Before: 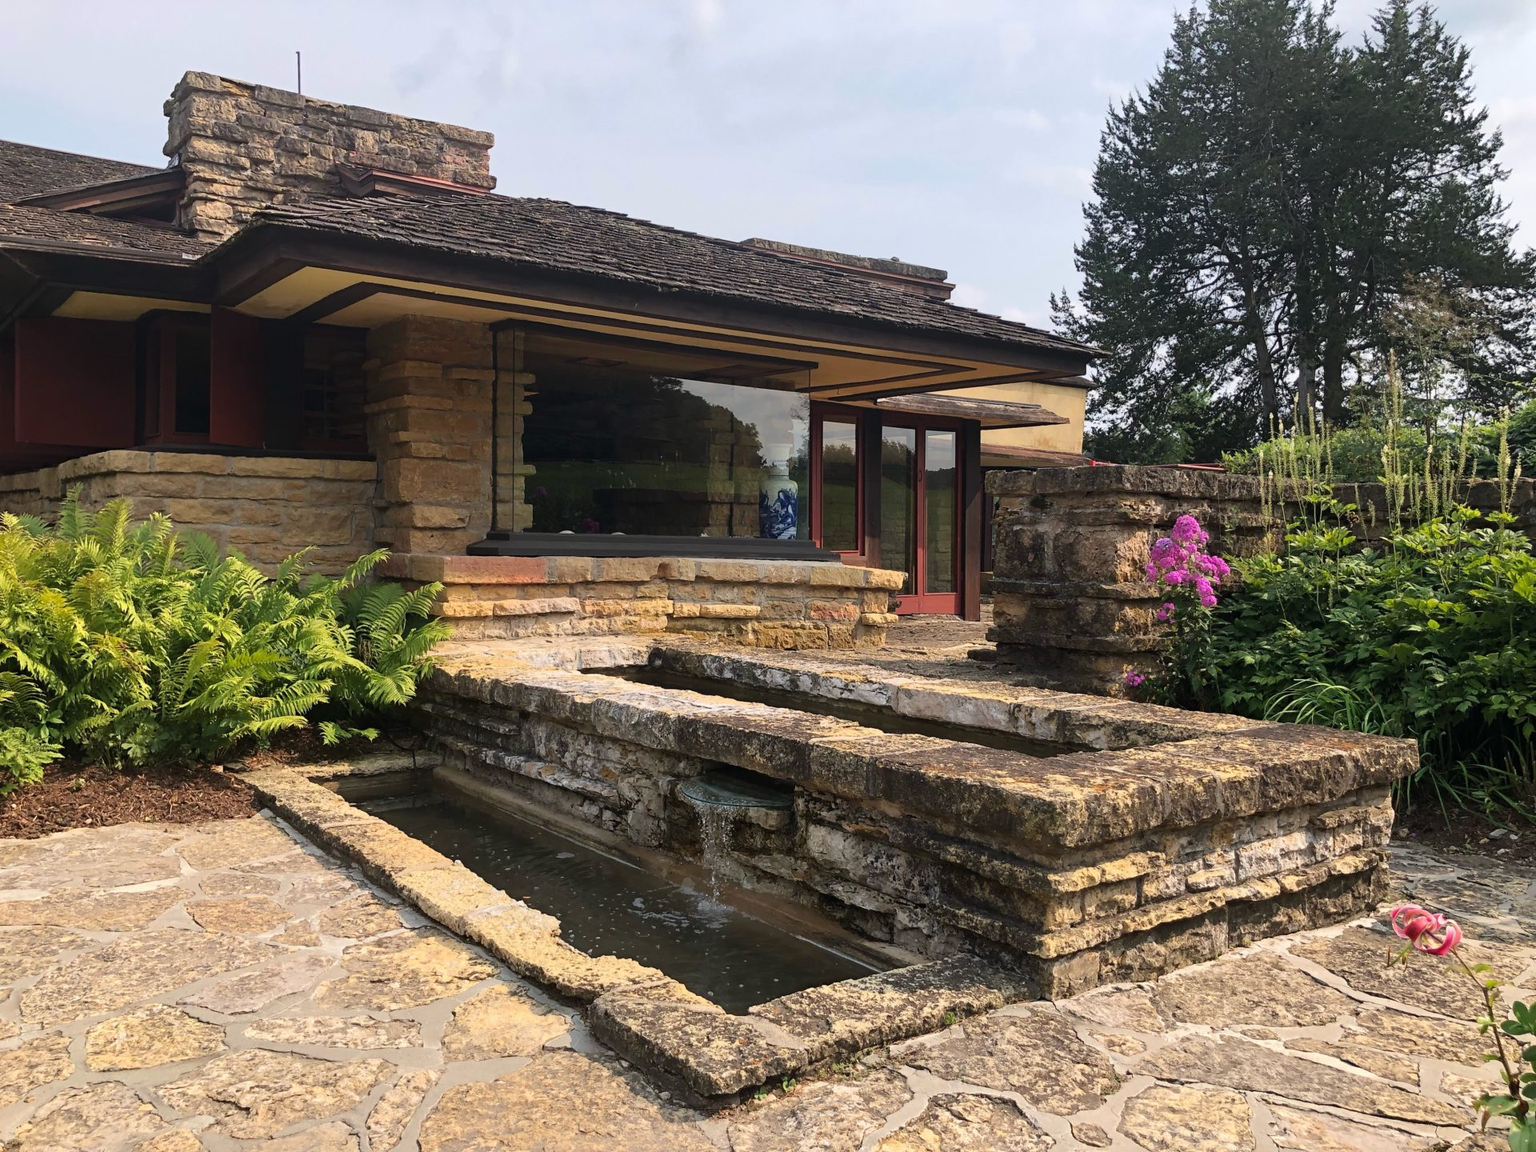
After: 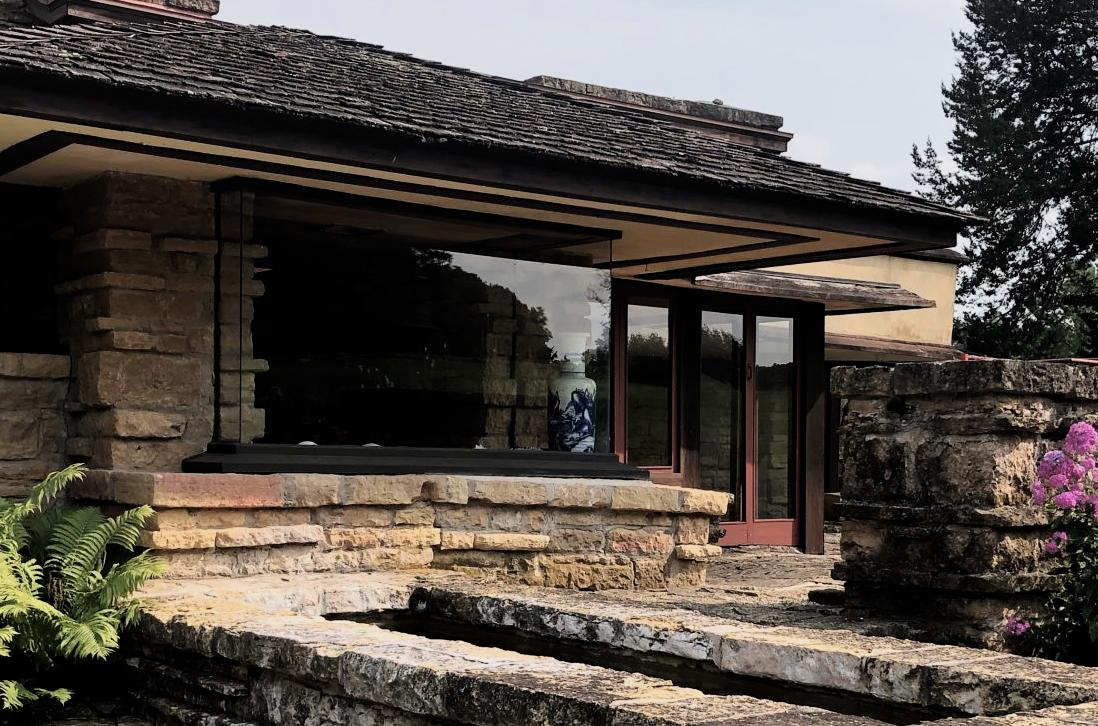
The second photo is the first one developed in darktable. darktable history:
crop: left 20.932%, top 15.471%, right 21.848%, bottom 34.081%
contrast brightness saturation: contrast 0.06, brightness -0.01, saturation -0.23
filmic rgb: black relative exposure -16 EV, white relative exposure 6.29 EV, hardness 5.1, contrast 1.35
